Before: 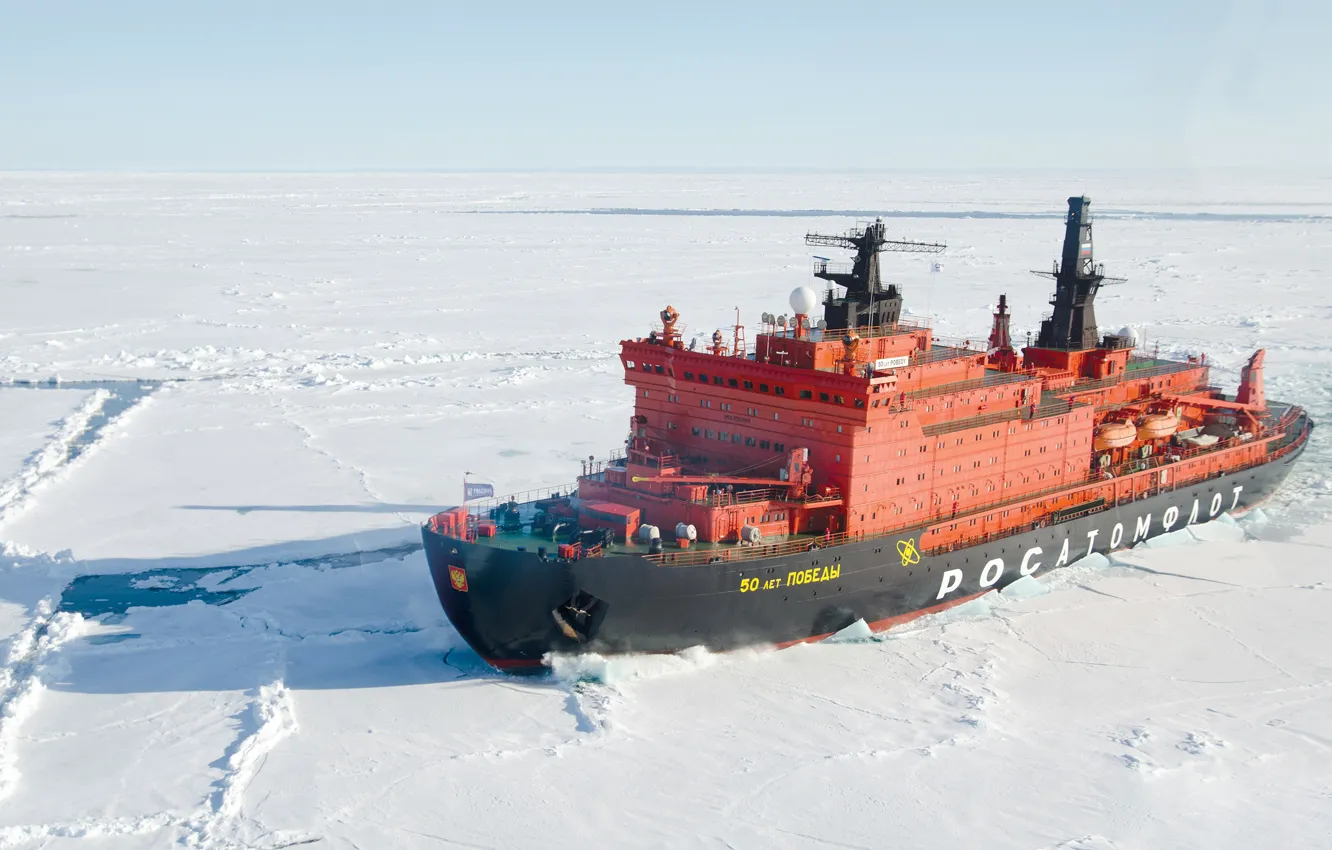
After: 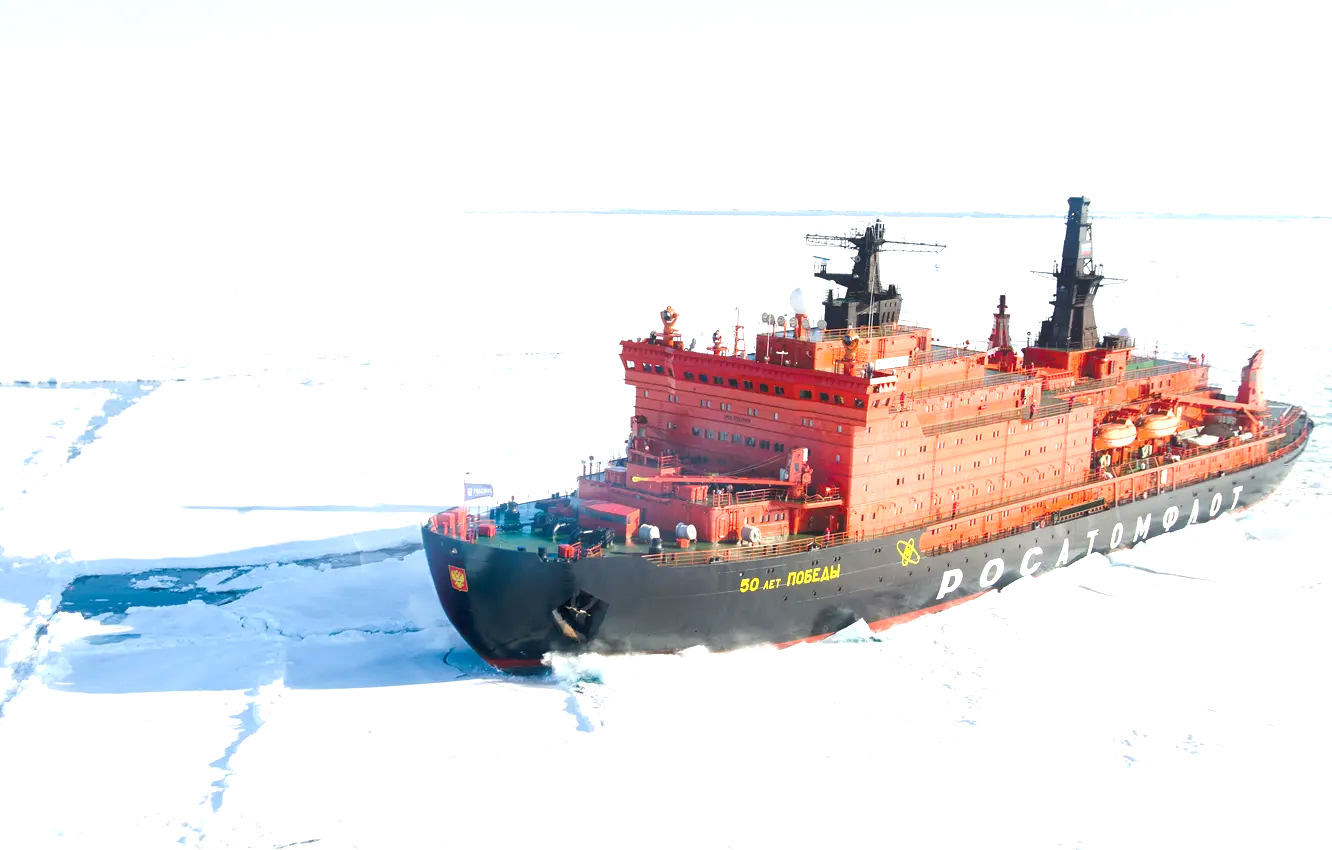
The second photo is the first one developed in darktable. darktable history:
exposure: black level correction 0.001, exposure 0.96 EV, compensate exposure bias true, compensate highlight preservation false
